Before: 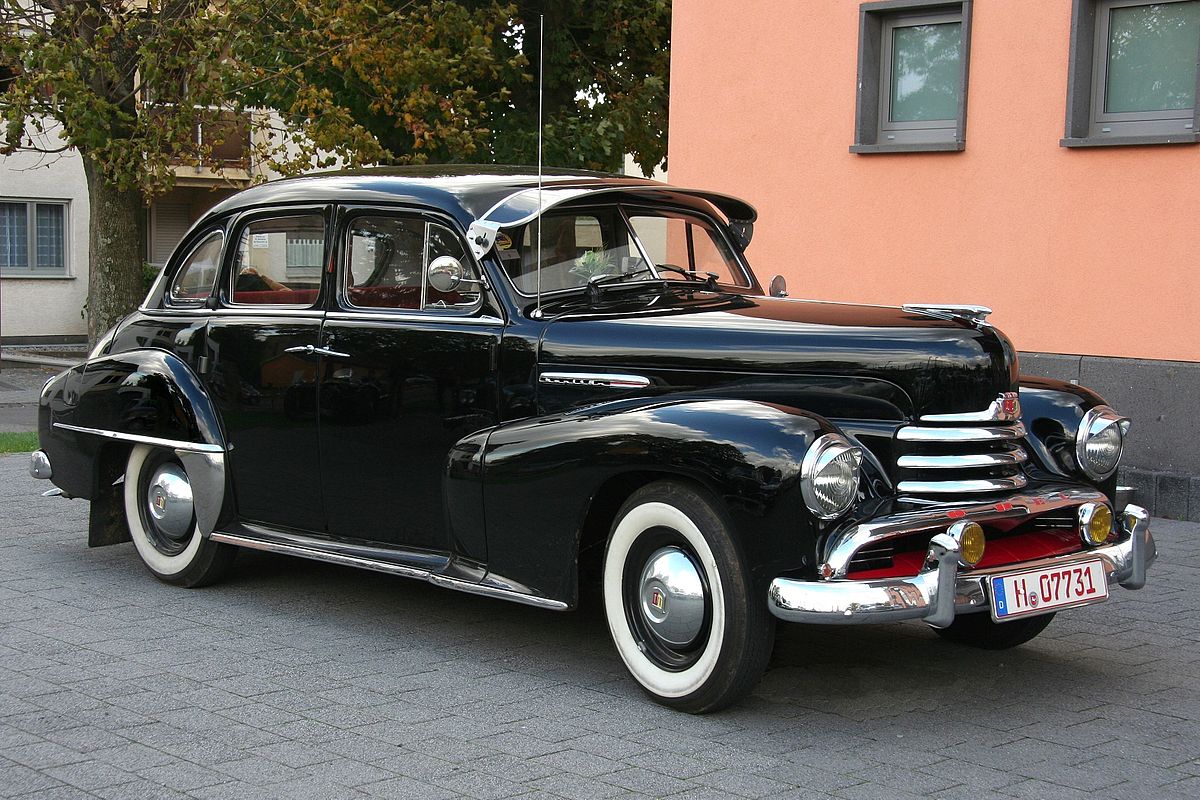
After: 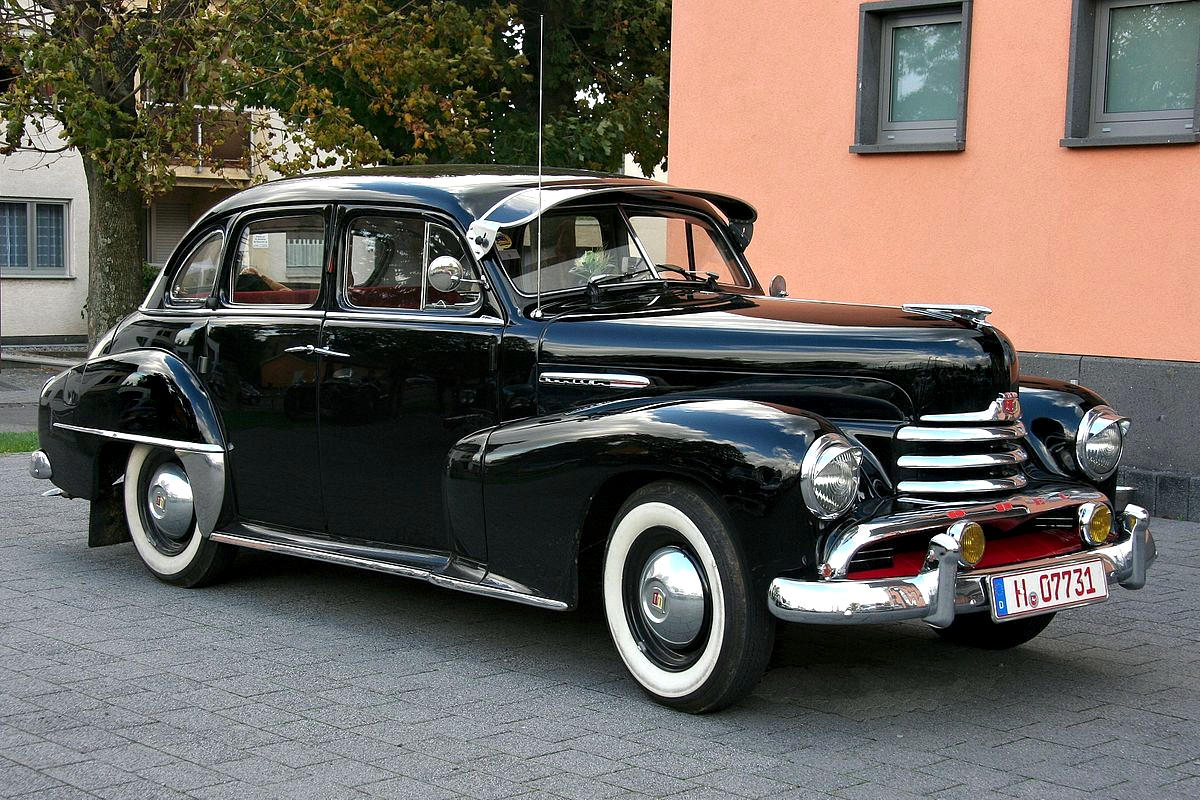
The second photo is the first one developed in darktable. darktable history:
contrast equalizer: octaves 7, y [[0.6 ×6], [0.55 ×6], [0 ×6], [0 ×6], [0 ×6]], mix 0.336
color balance rgb: shadows lift › chroma 2.003%, shadows lift › hue 217.29°, perceptual saturation grading › global saturation 0.922%
